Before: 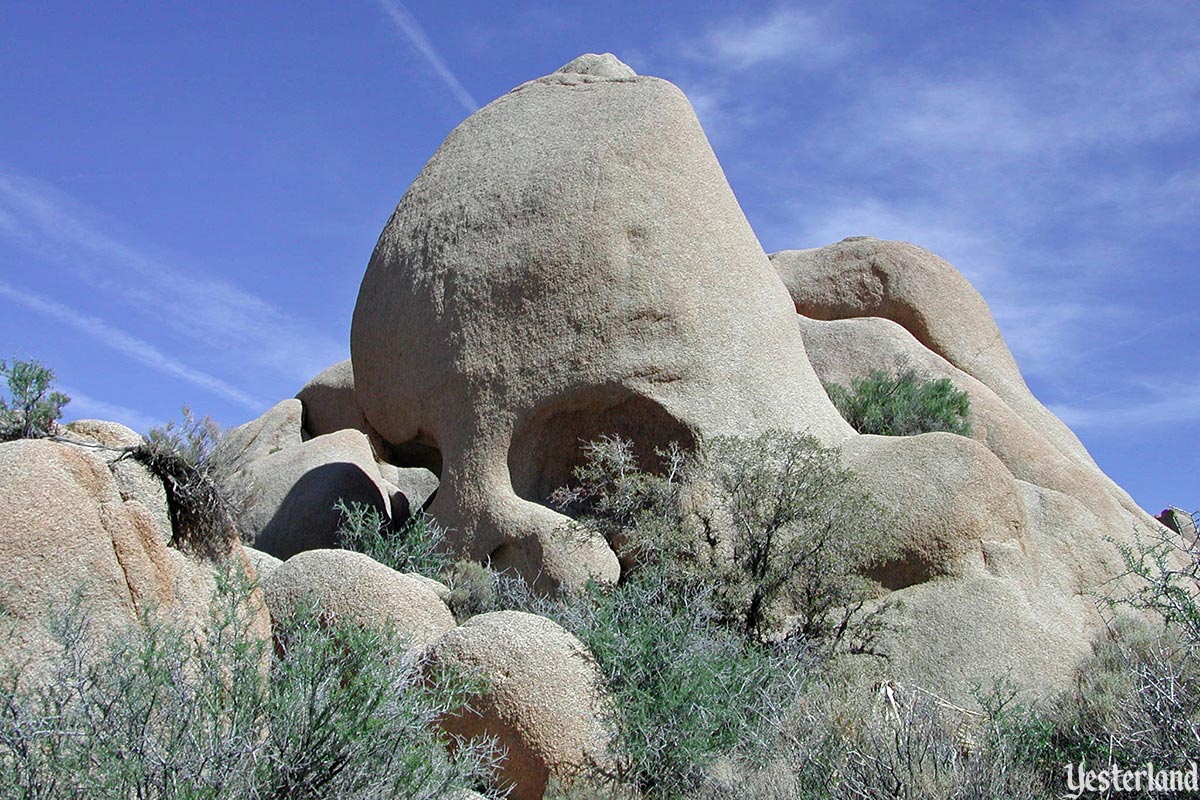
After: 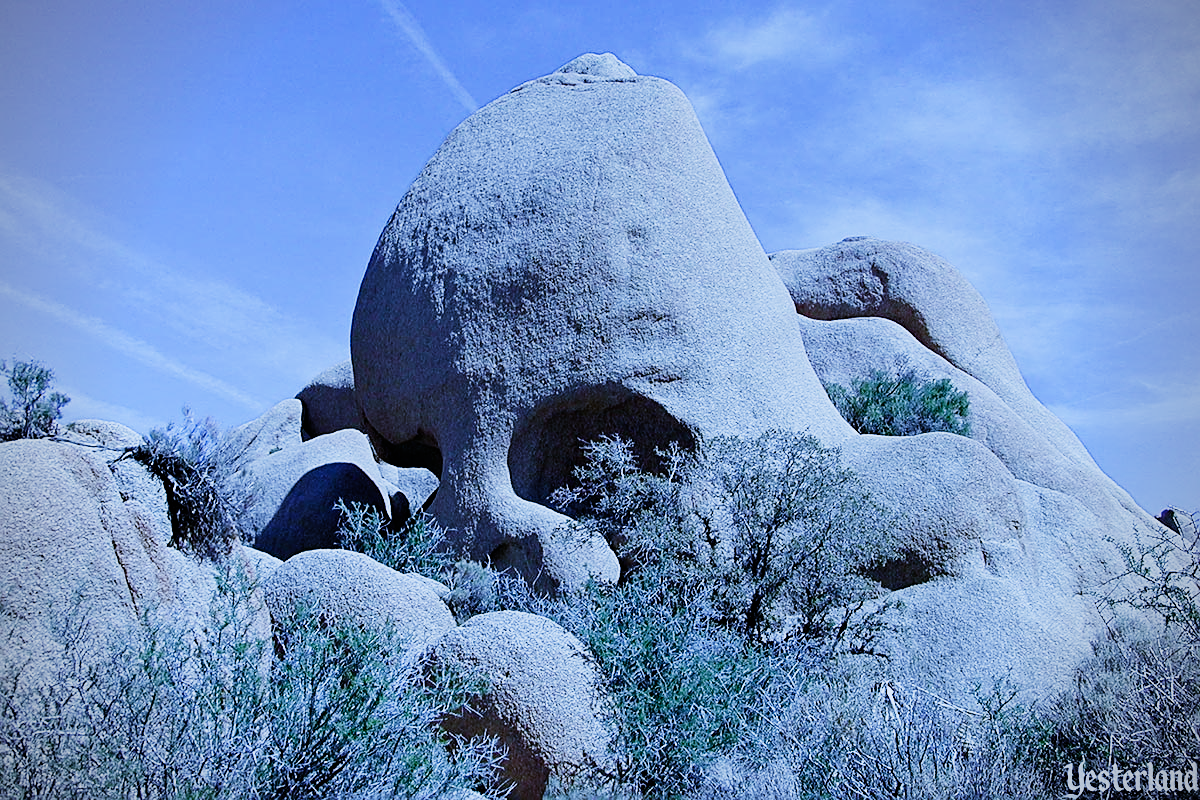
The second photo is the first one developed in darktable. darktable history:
sigmoid: contrast 1.6, skew -0.2, preserve hue 0%, red attenuation 0.1, red rotation 0.035, green attenuation 0.1, green rotation -0.017, blue attenuation 0.15, blue rotation -0.052, base primaries Rec2020
sharpen: on, module defaults
color correction: saturation 1.1
vignetting: unbound false
white balance: red 0.766, blue 1.537
